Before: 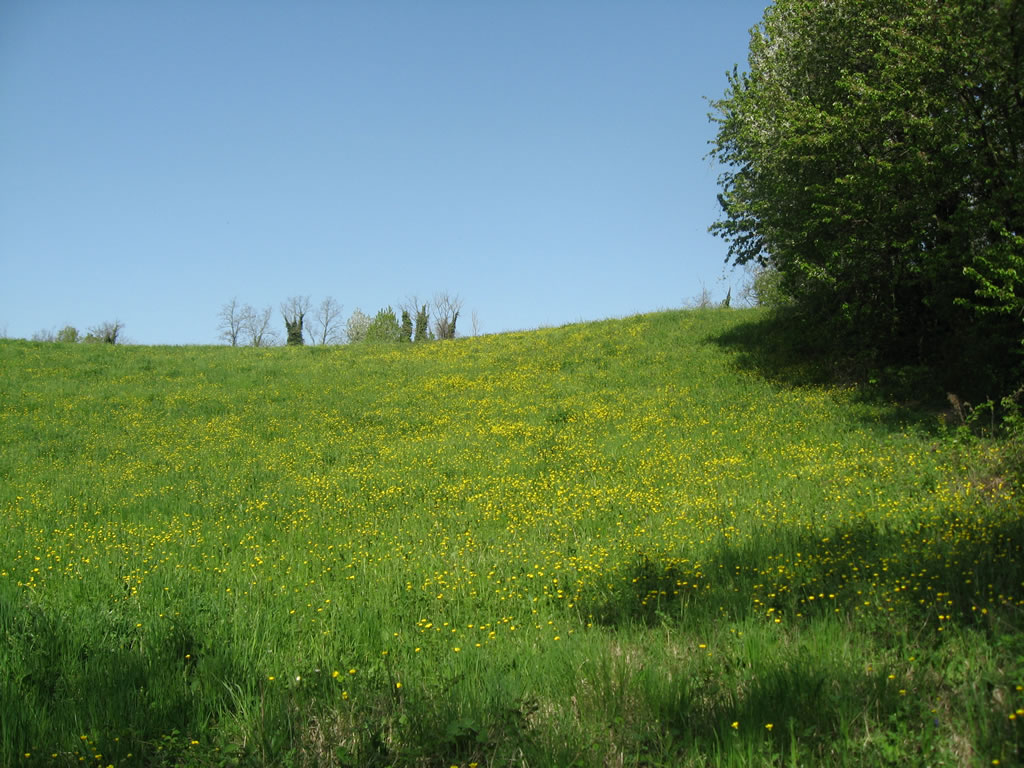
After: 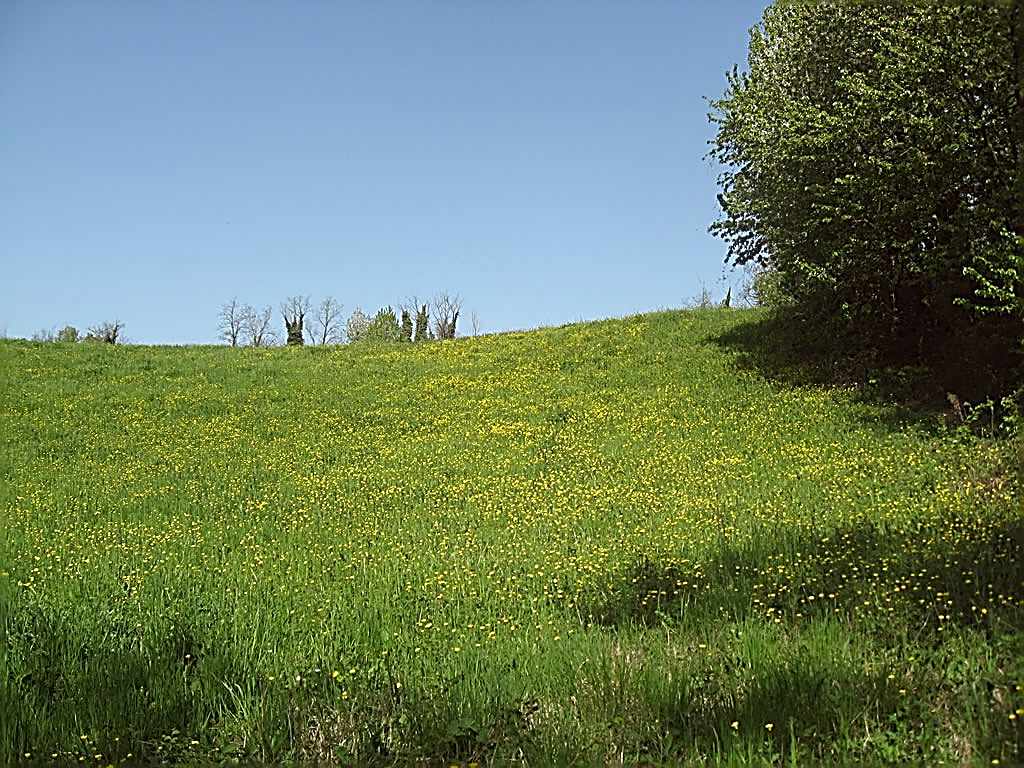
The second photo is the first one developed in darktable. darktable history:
bloom: size 9%, threshold 100%, strength 7%
sharpen: amount 1.861
color balance: mode lift, gamma, gain (sRGB), lift [1, 1.049, 1, 1]
